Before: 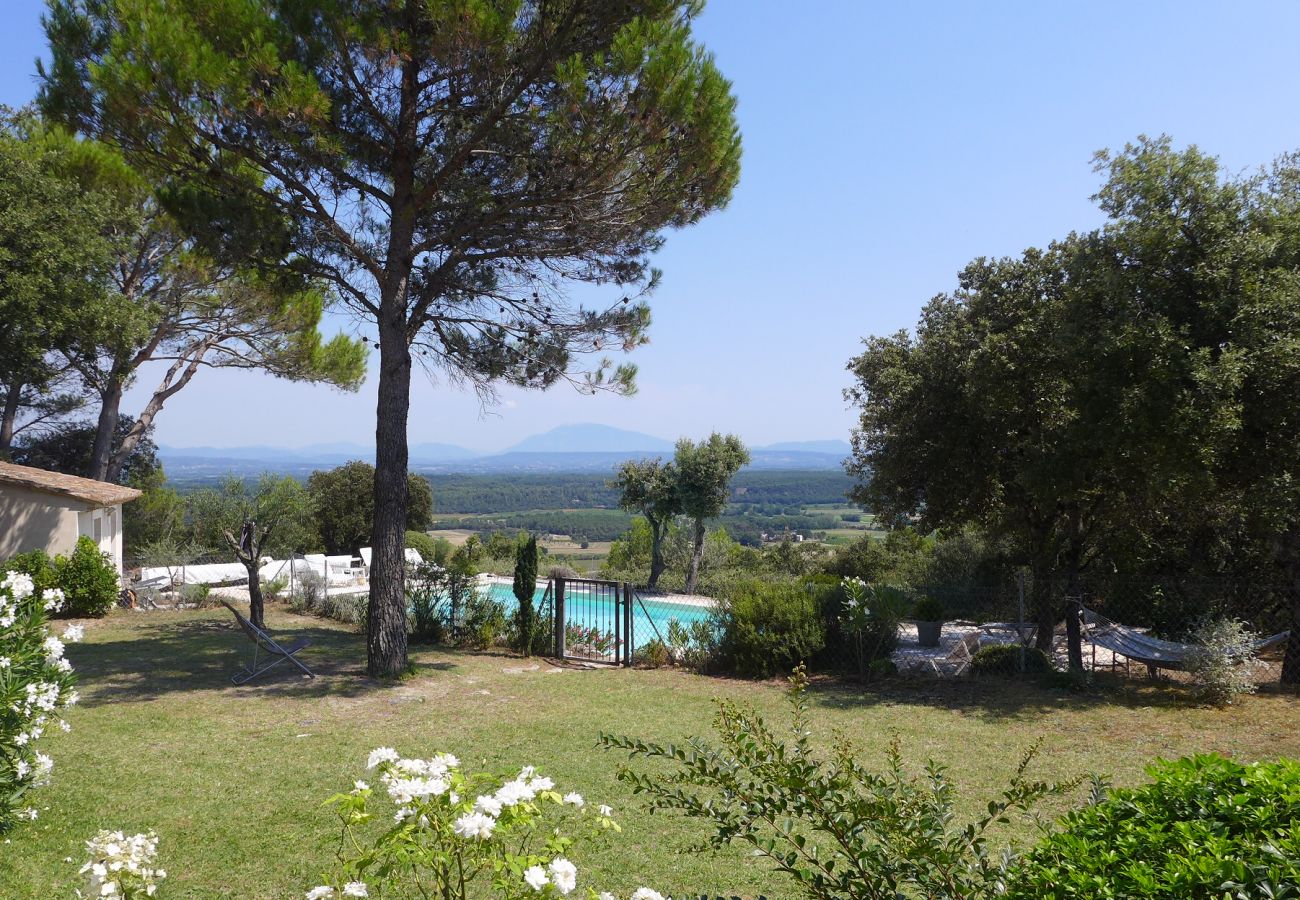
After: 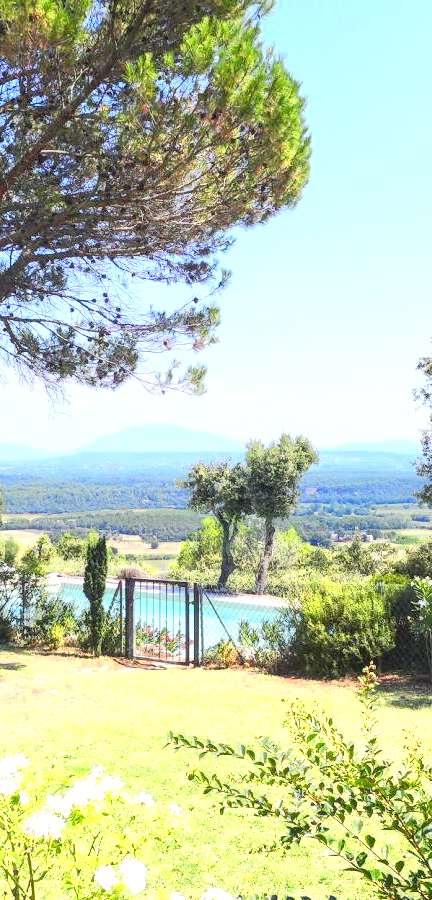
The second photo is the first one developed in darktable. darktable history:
color zones: curves: ch0 [(0.004, 0.305) (0.261, 0.623) (0.389, 0.399) (0.708, 0.571) (0.947, 0.34)]; ch1 [(0.025, 0.645) (0.229, 0.584) (0.326, 0.551) (0.484, 0.262) (0.757, 0.643)]
tone equalizer: -8 EV 1.97 EV, -7 EV 1.99 EV, -6 EV 1.99 EV, -5 EV 1.96 EV, -4 EV 1.96 EV, -3 EV 1.49 EV, -2 EV 0.981 EV, -1 EV 0.483 EV, edges refinement/feathering 500, mask exposure compensation -1.57 EV, preserve details no
crop: left 33.114%, right 33.645%
local contrast: on, module defaults
